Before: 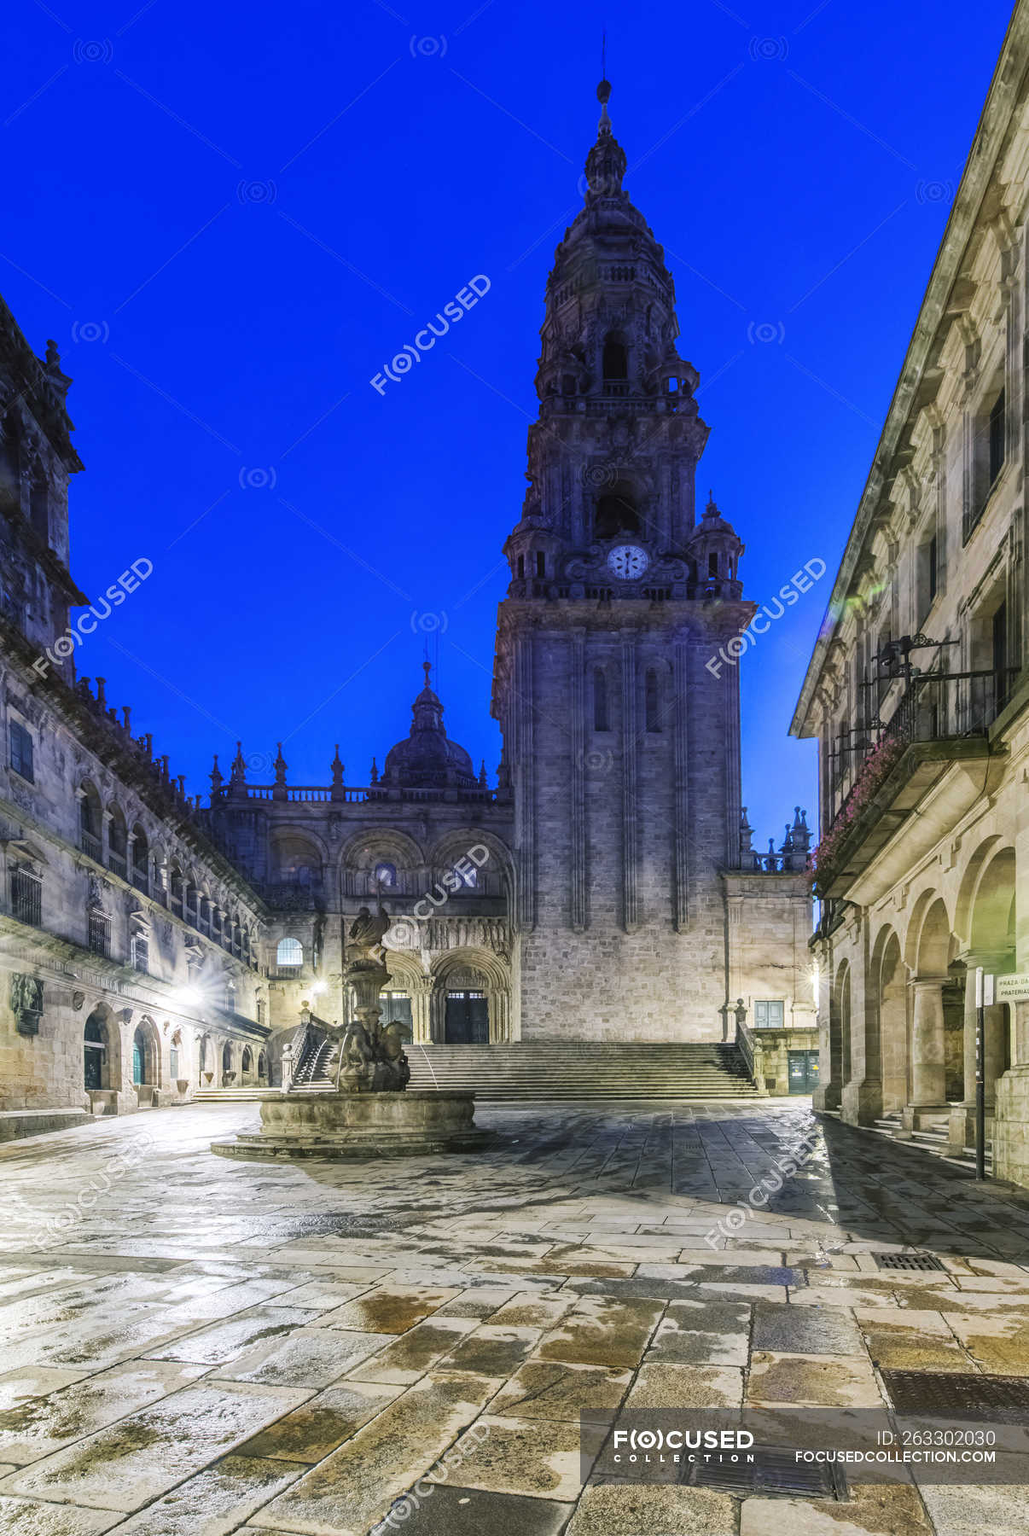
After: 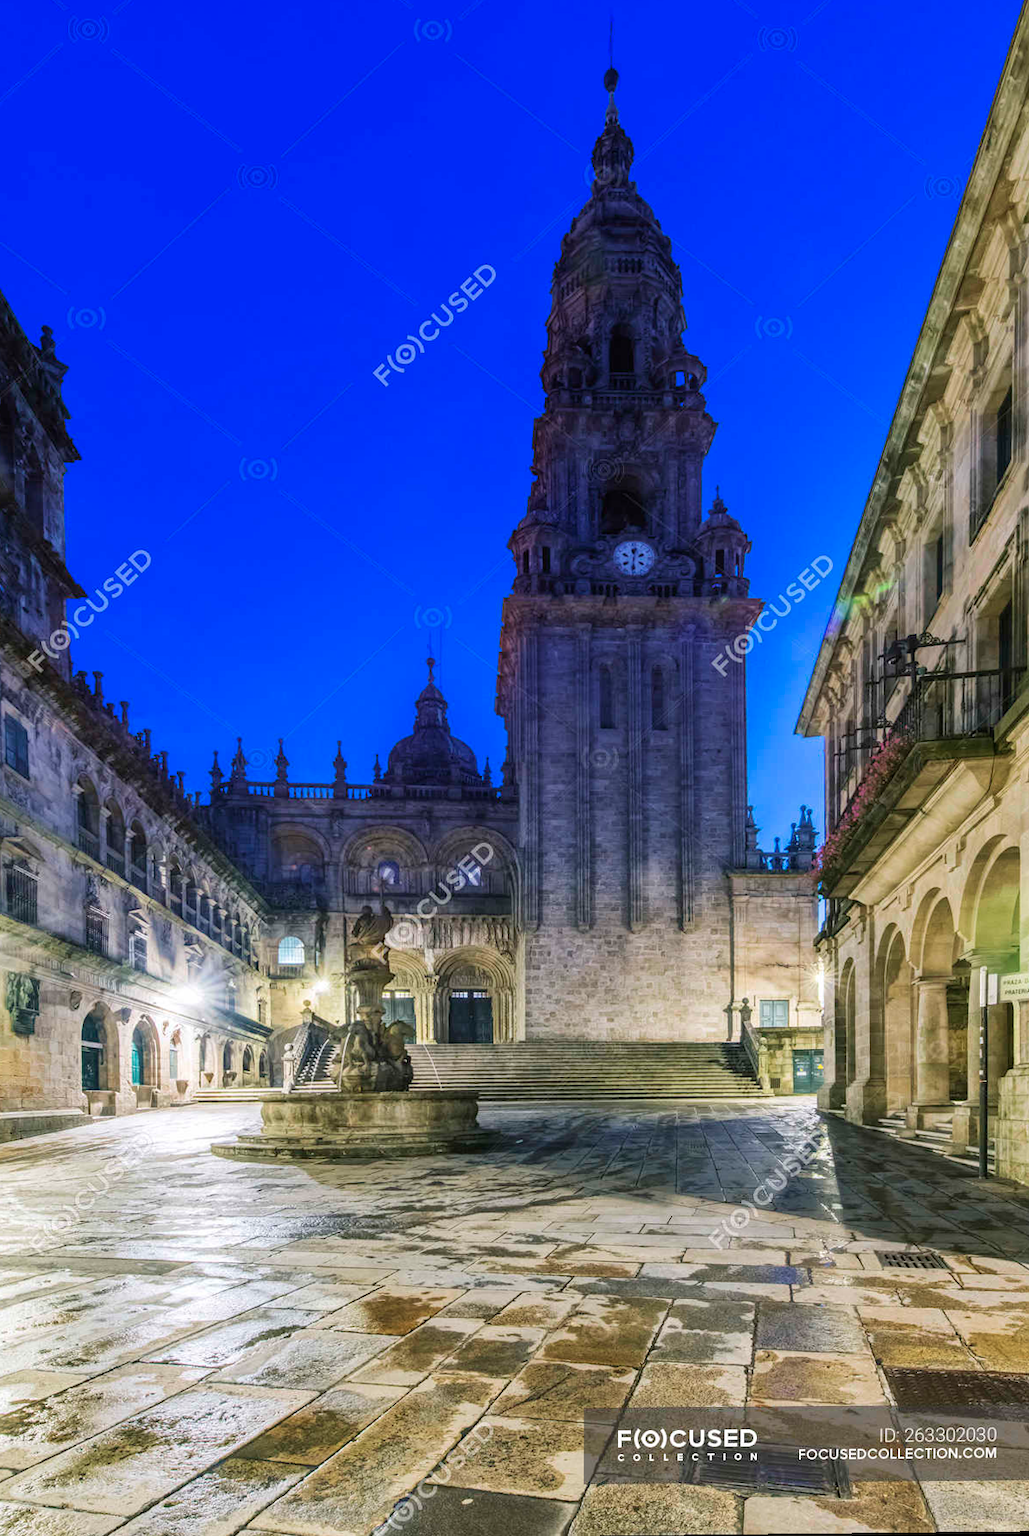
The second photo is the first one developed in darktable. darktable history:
rotate and perspective: rotation 0.174°, lens shift (vertical) 0.013, lens shift (horizontal) 0.019, shear 0.001, automatic cropping original format, crop left 0.007, crop right 0.991, crop top 0.016, crop bottom 0.997
velvia: on, module defaults
